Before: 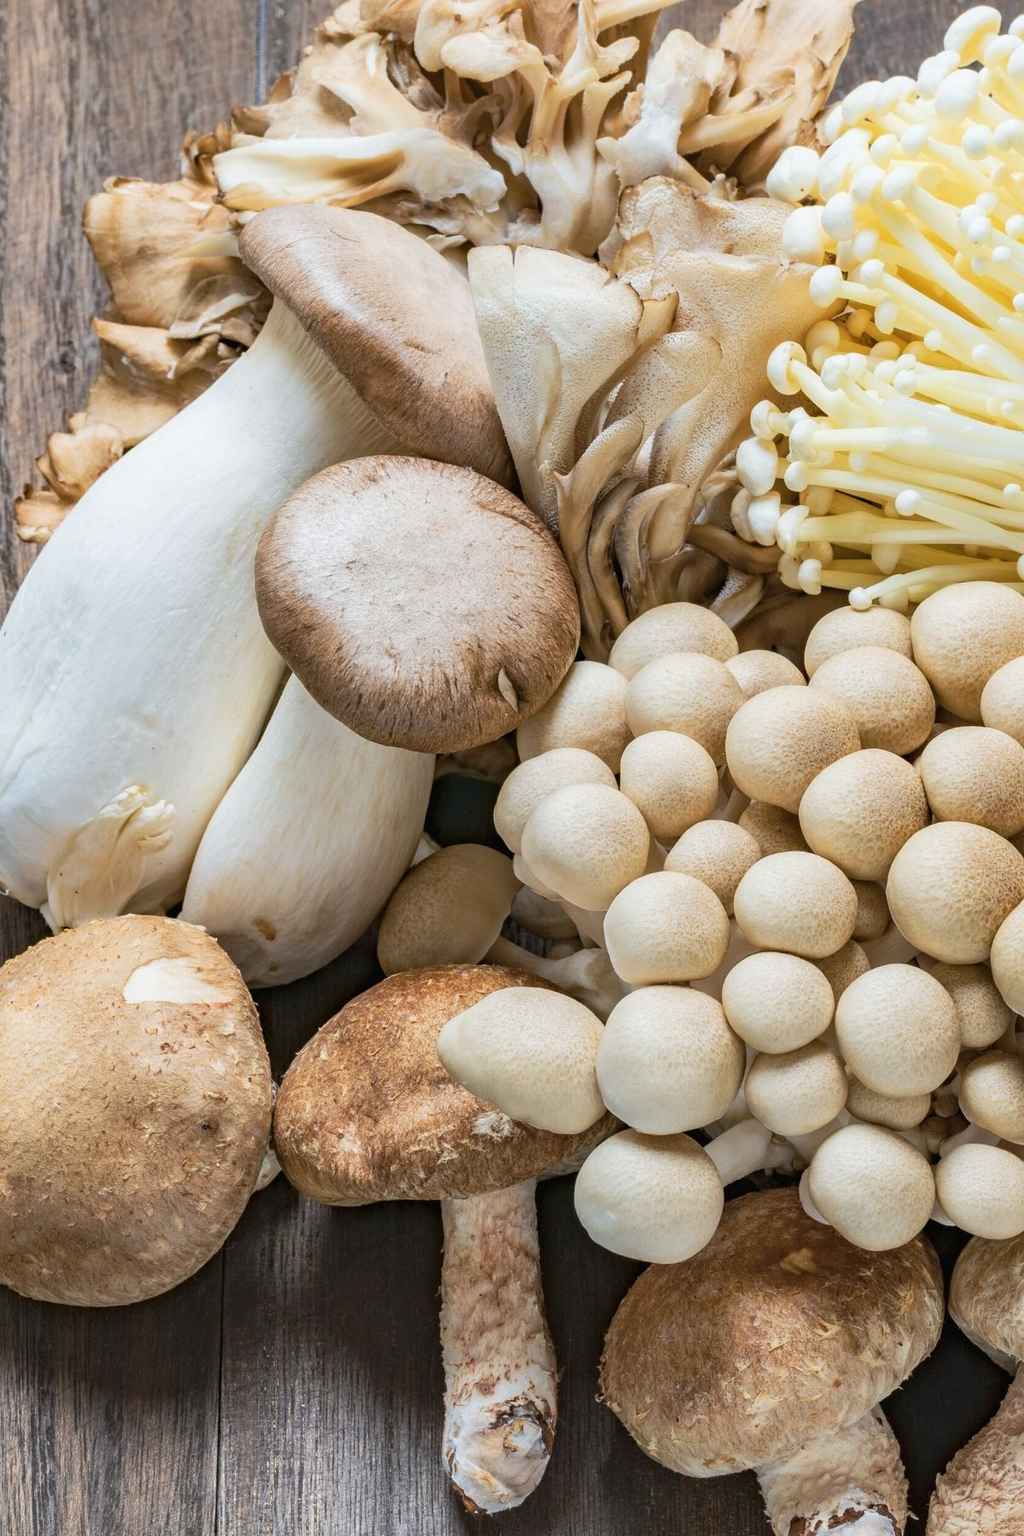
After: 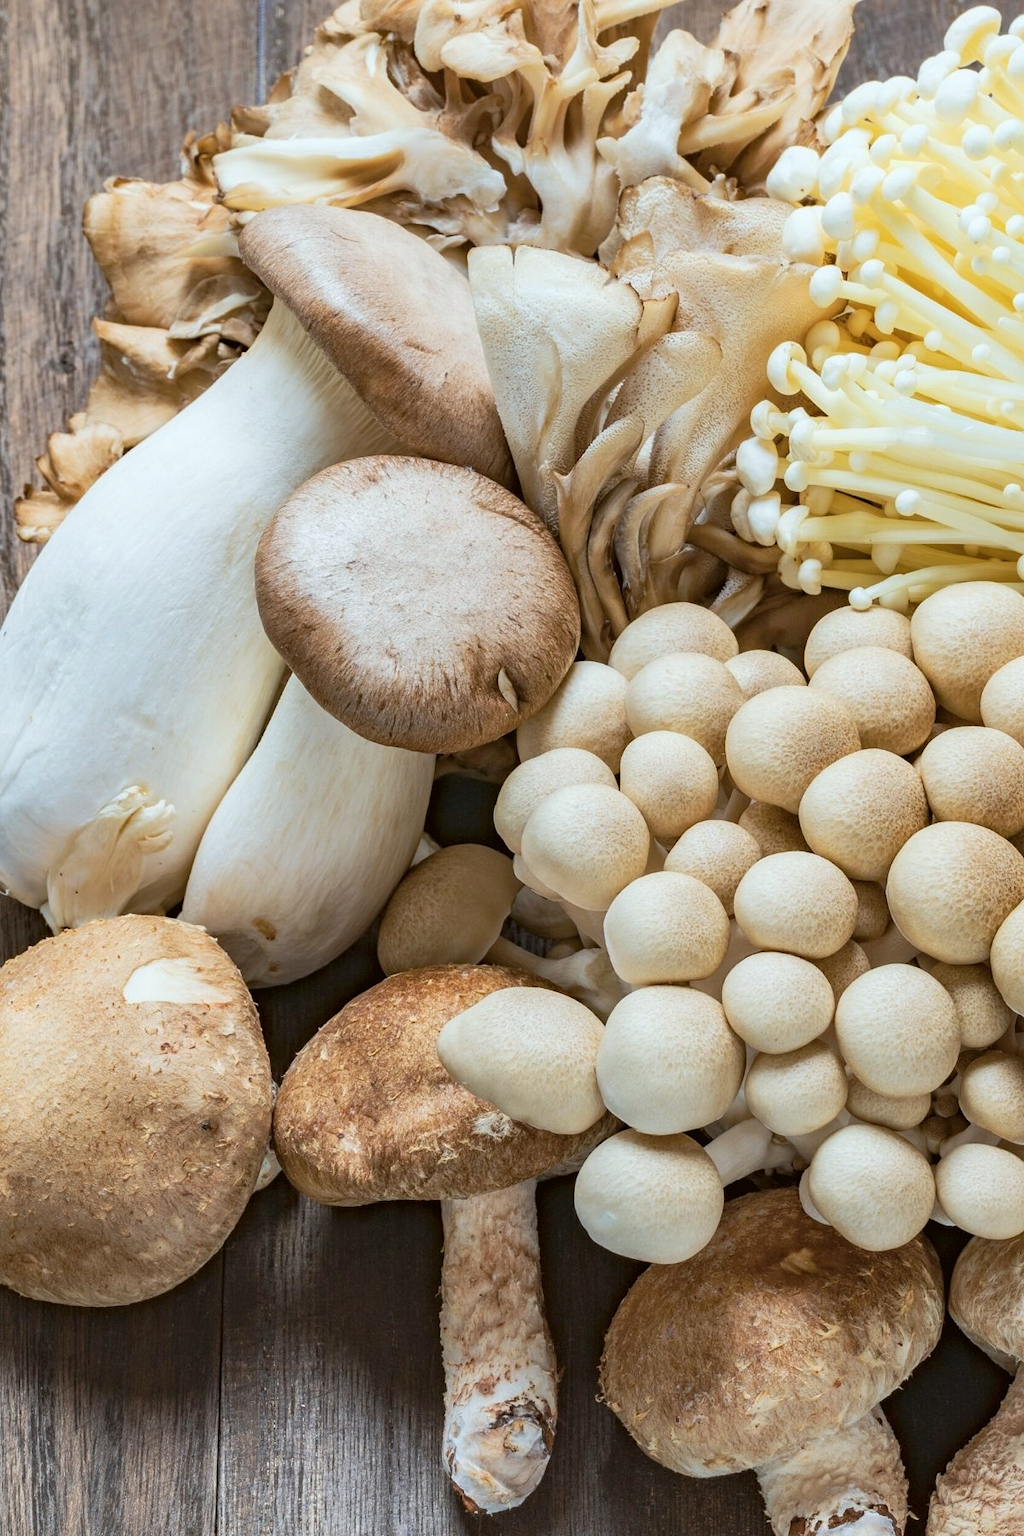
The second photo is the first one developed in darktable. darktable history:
color correction: highlights a* -2.93, highlights b* -2.33, shadows a* 2.04, shadows b* 3.02
